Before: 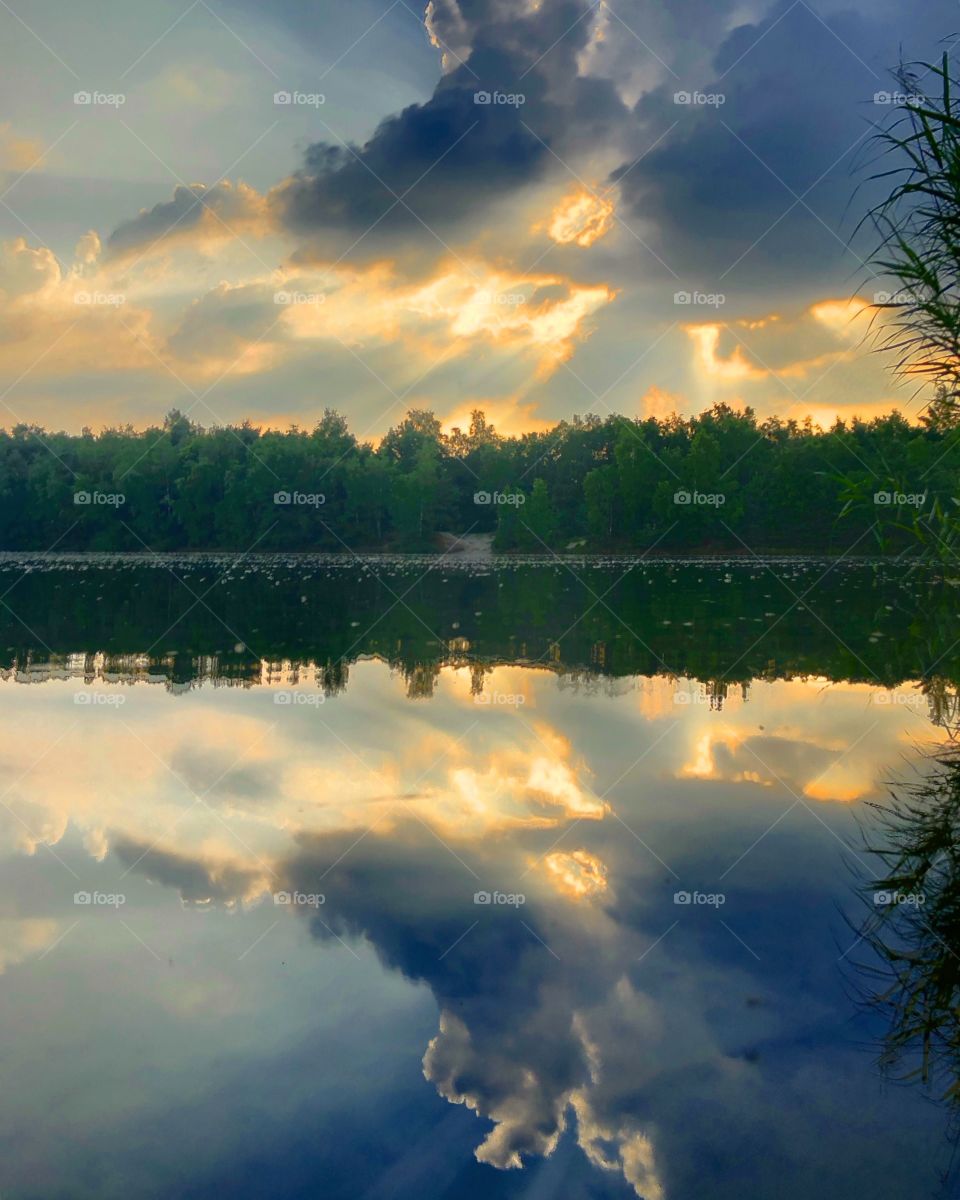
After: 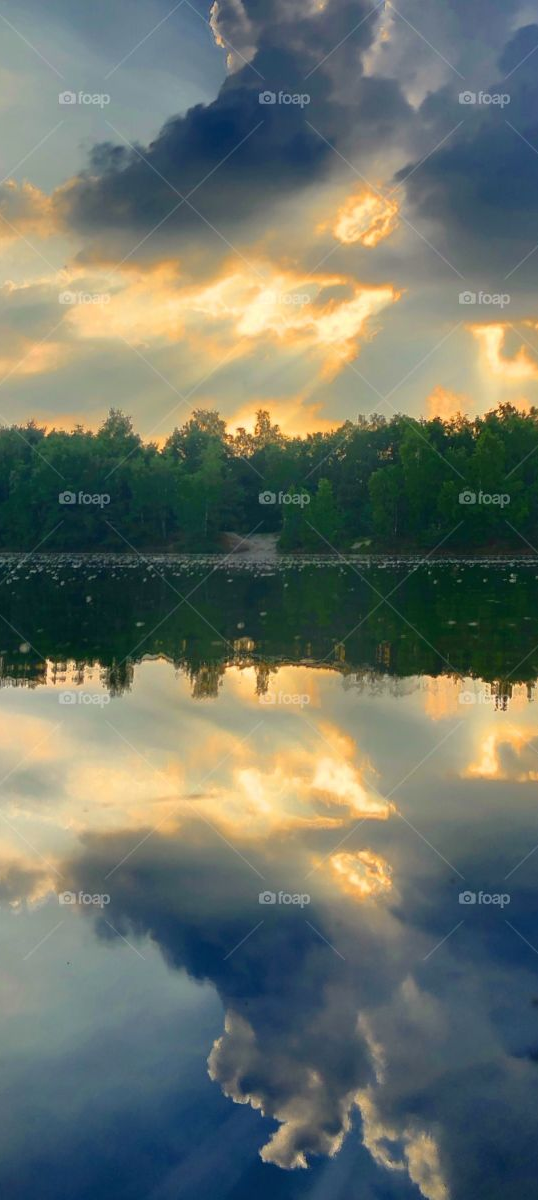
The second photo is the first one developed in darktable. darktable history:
crop and rotate: left 22.399%, right 21.49%
